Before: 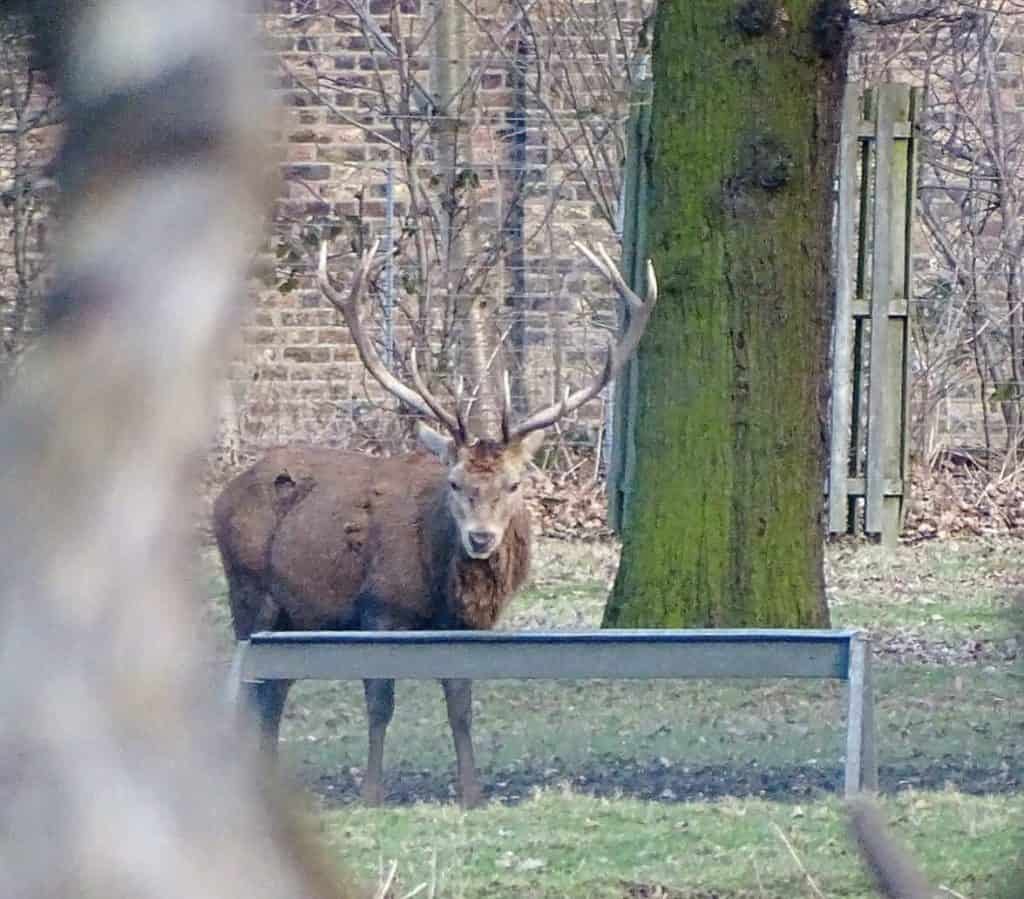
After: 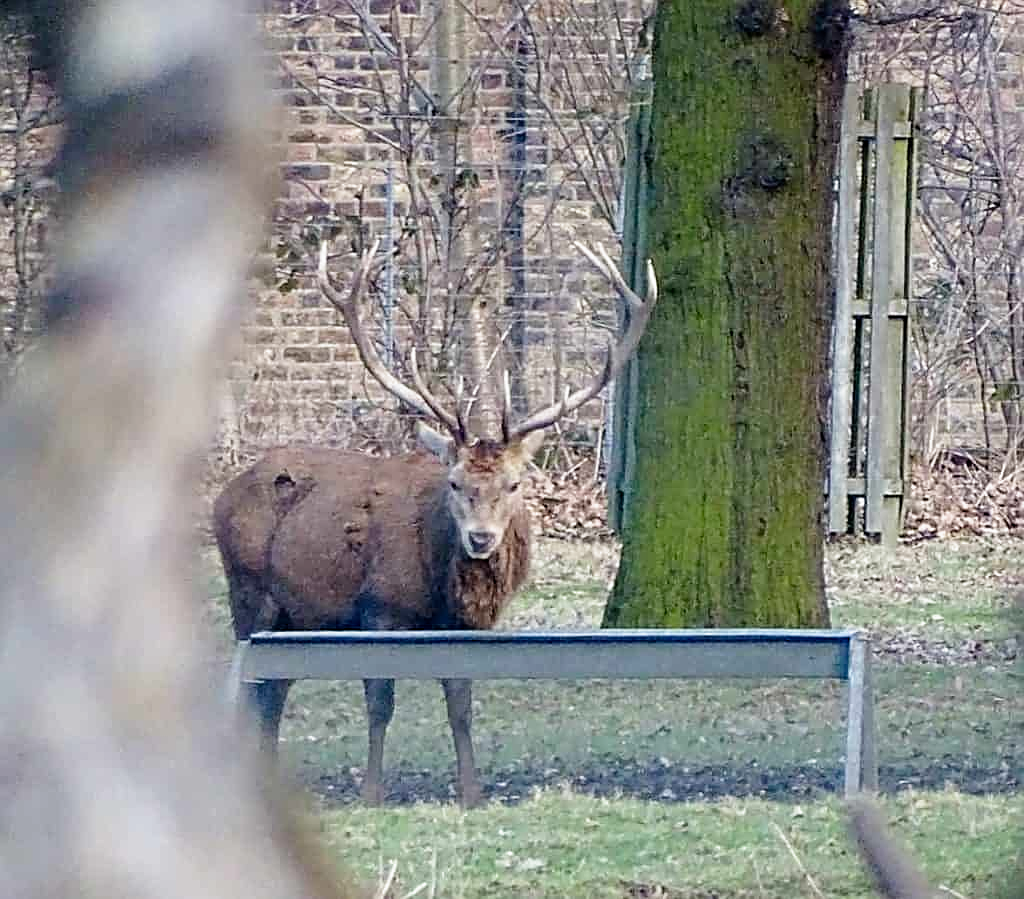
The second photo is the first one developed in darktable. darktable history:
sharpen: on, module defaults
filmic rgb: black relative exposure -12.81 EV, white relative exposure 2.81 EV, threshold 2.97 EV, target black luminance 0%, hardness 8.48, latitude 70.27%, contrast 1.135, shadows ↔ highlights balance -0.564%, preserve chrominance no, color science v4 (2020), contrast in shadows soft, enable highlight reconstruction true
